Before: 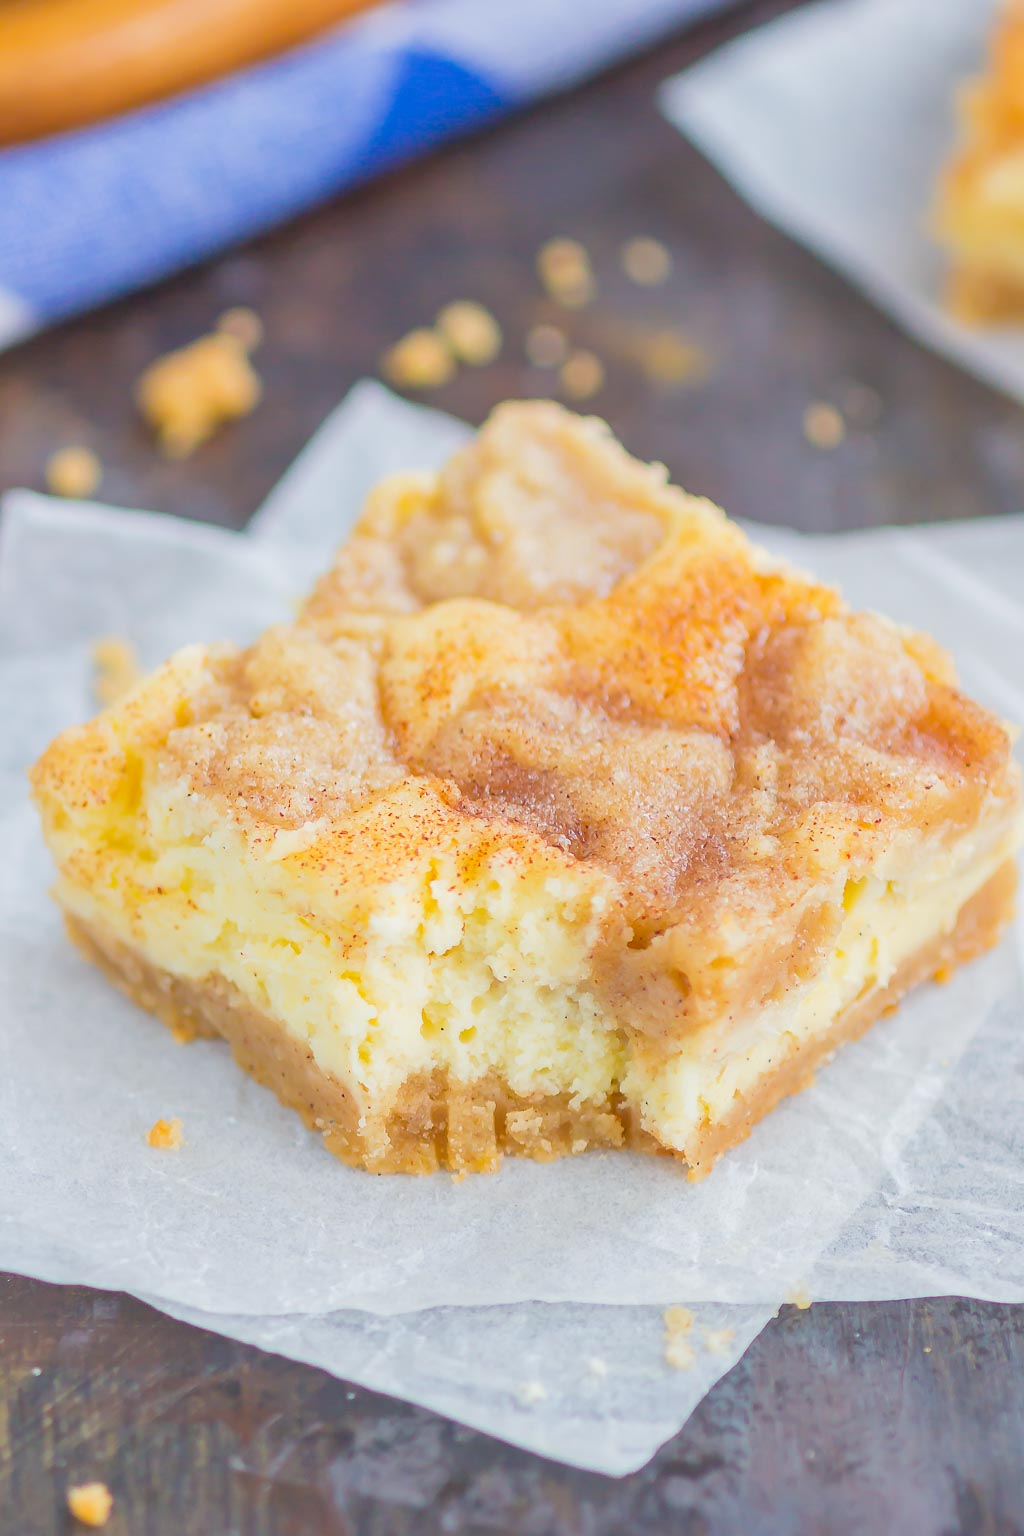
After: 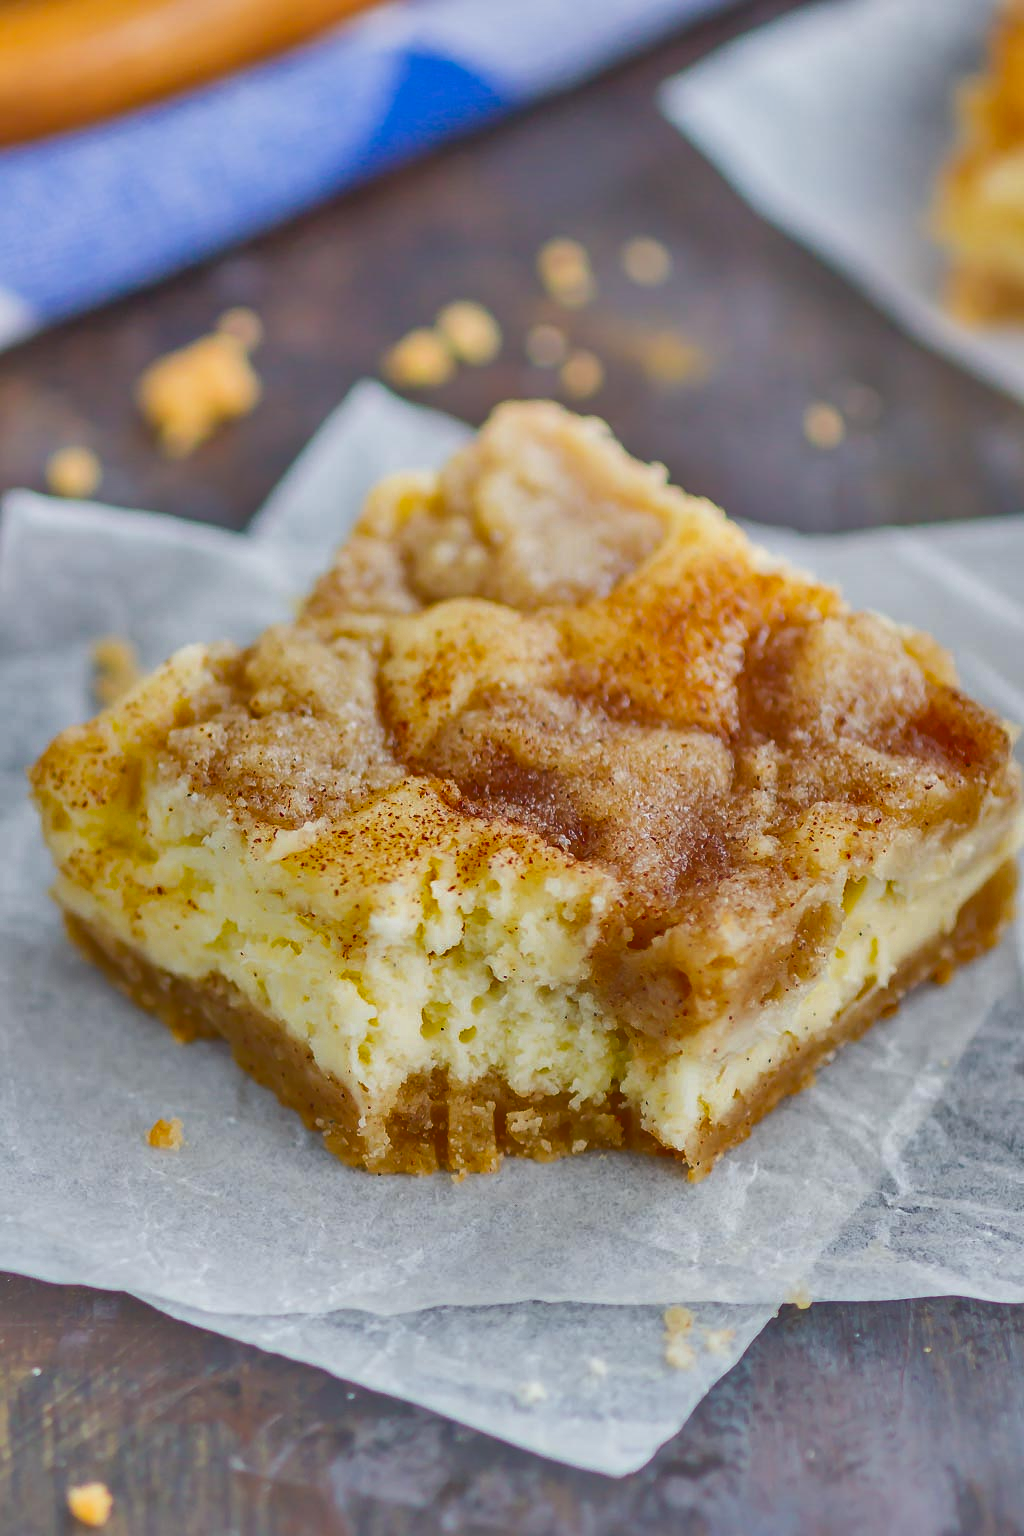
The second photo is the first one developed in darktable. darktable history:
shadows and highlights: shadows 24.5, highlights -78.15, soften with gaussian
